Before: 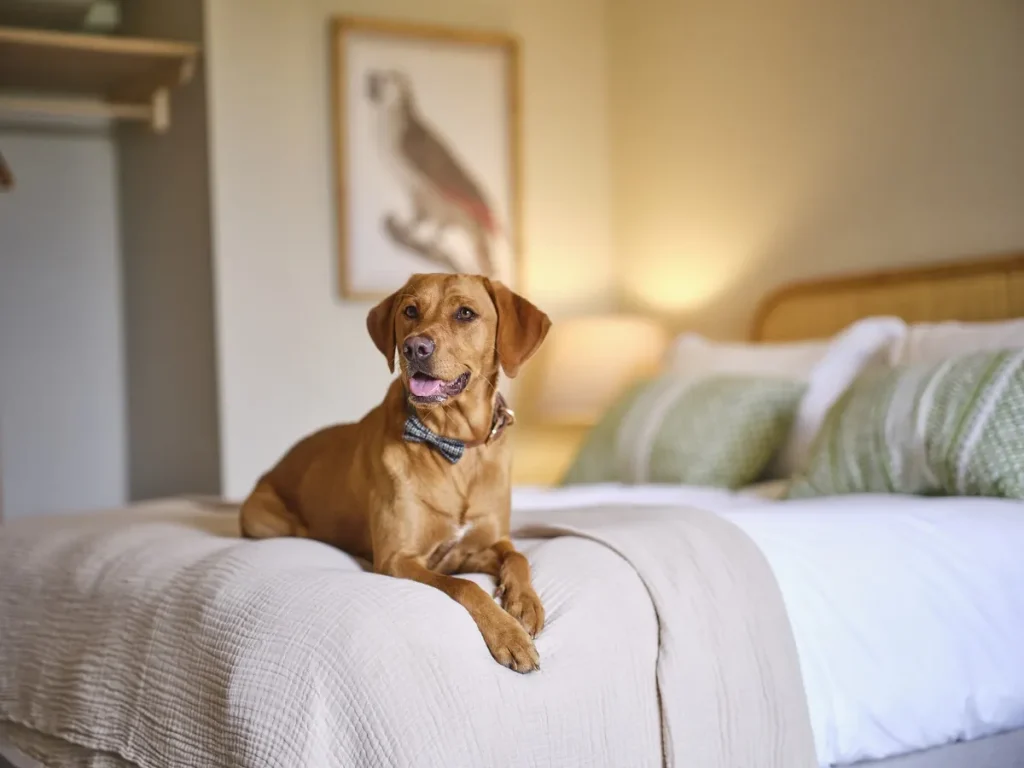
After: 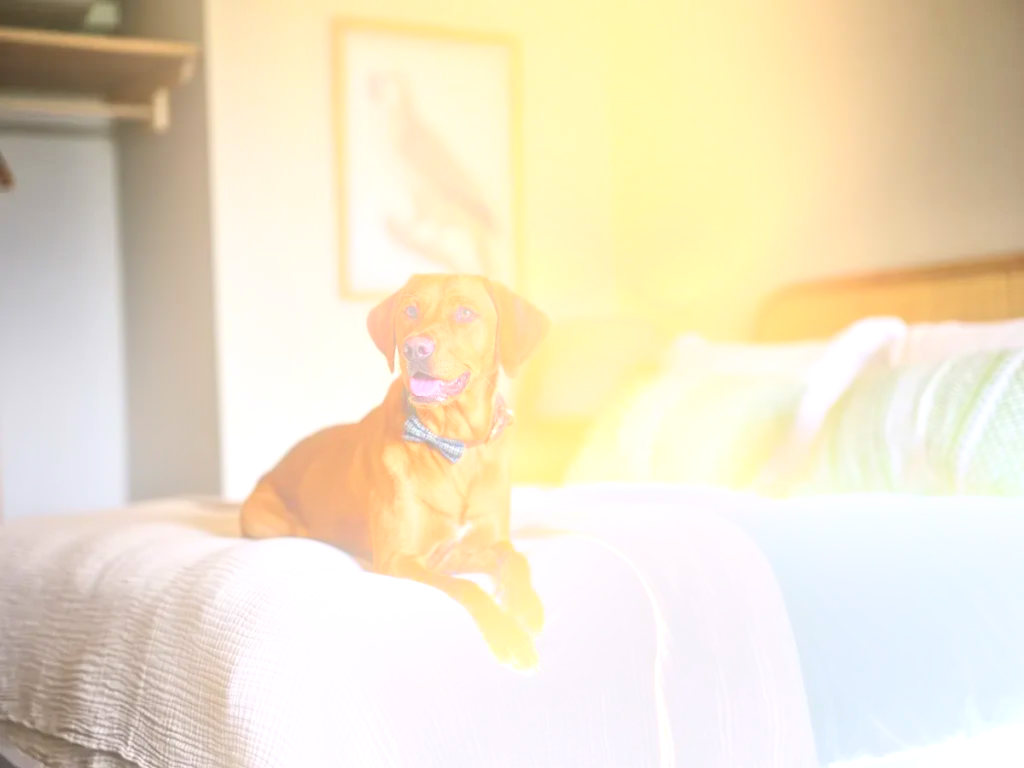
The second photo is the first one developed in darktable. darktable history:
exposure: black level correction 0, exposure 0.9 EV, compensate highlight preservation false
bloom: on, module defaults
